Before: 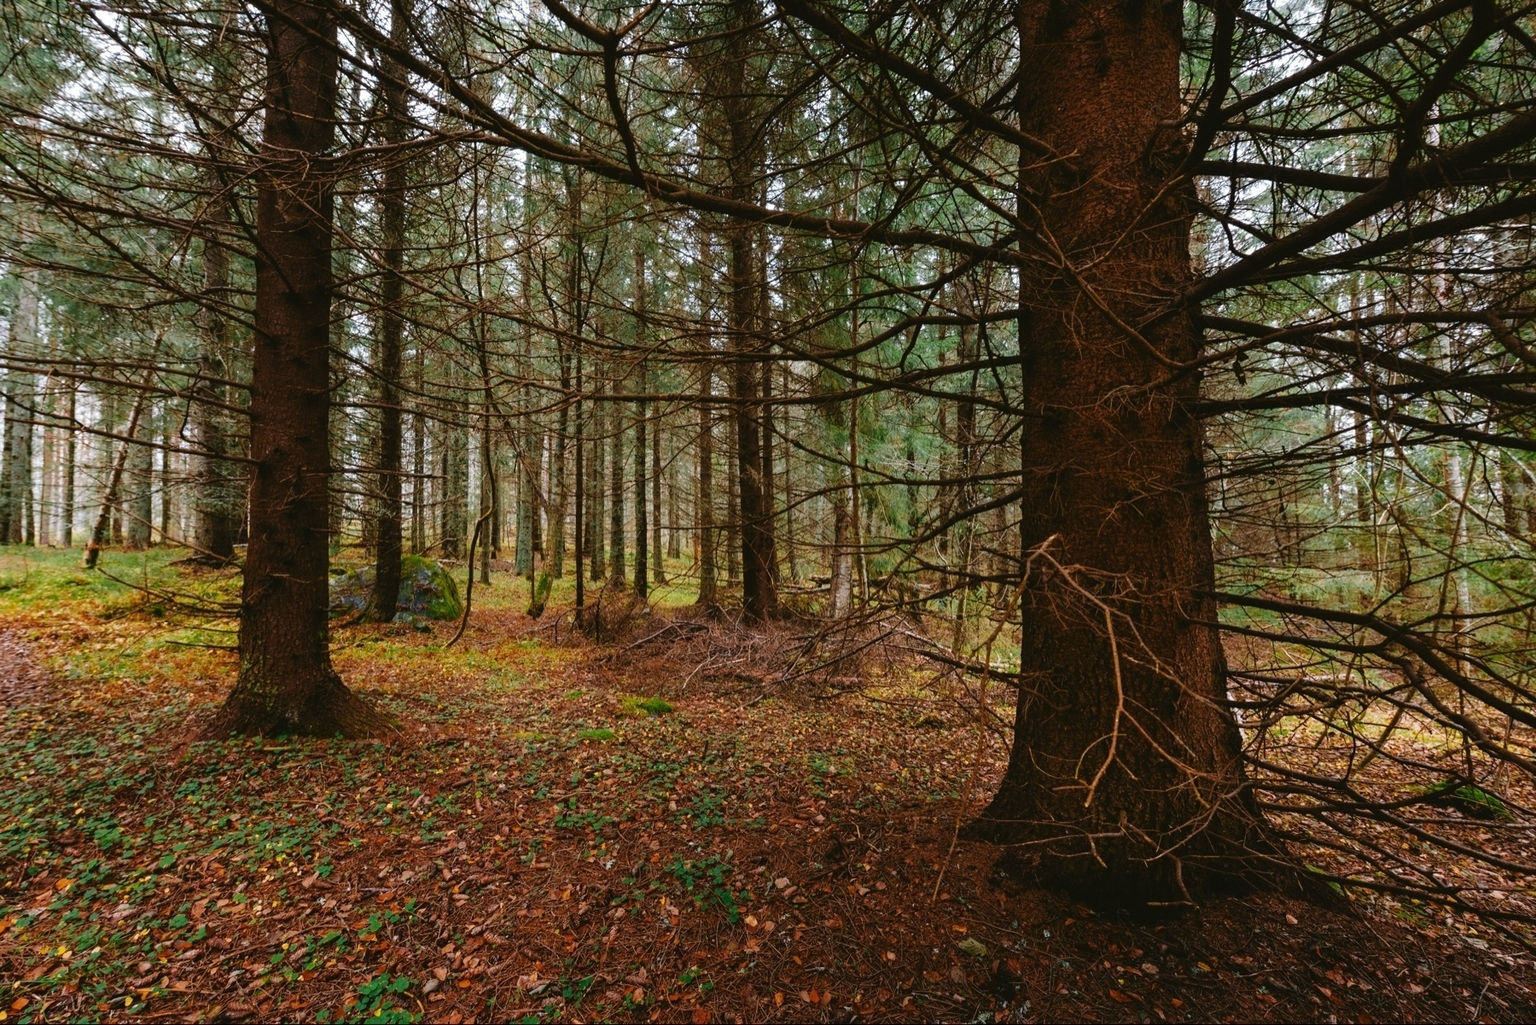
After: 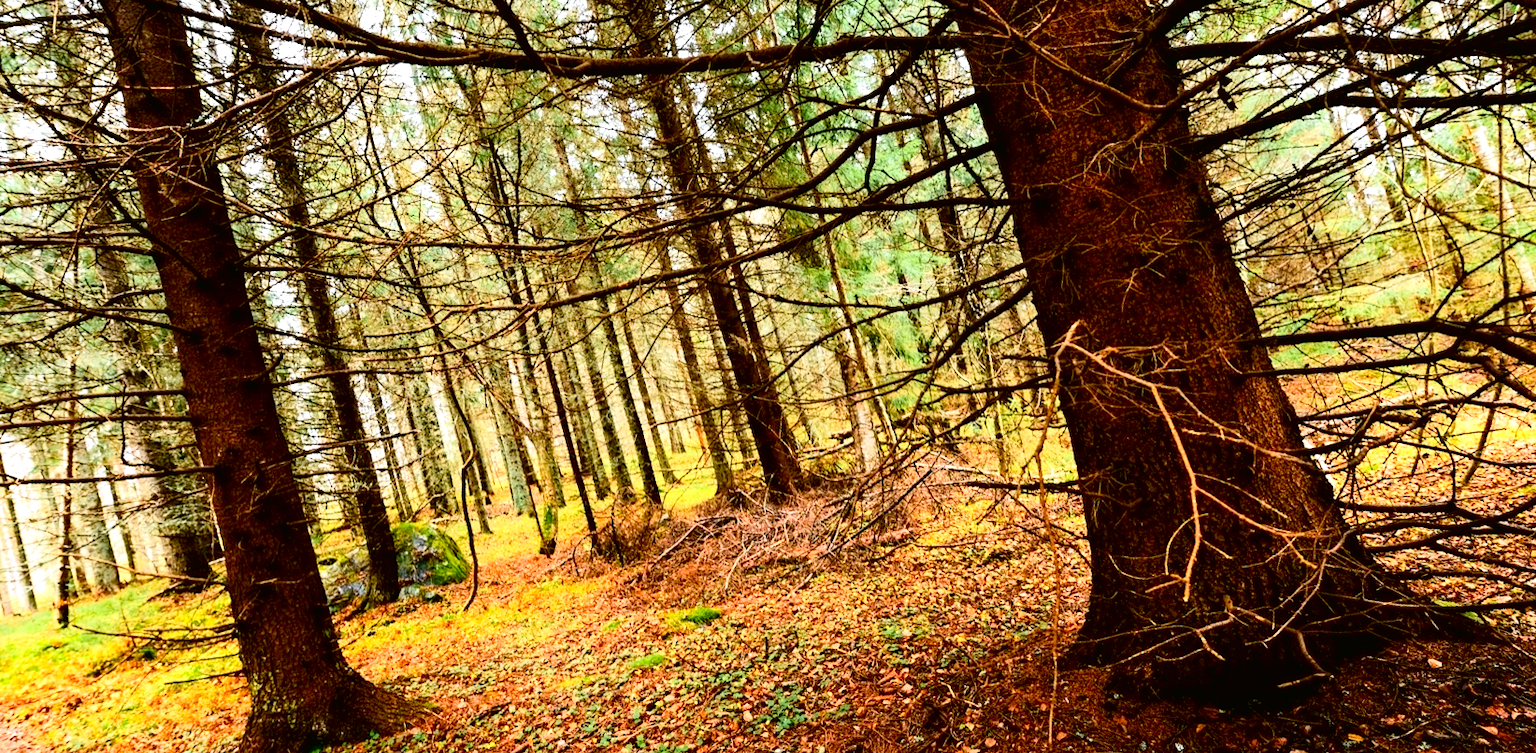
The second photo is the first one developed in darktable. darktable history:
tone curve: curves: ch0 [(0, 0.008) (0.107, 0.083) (0.283, 0.287) (0.429, 0.51) (0.607, 0.739) (0.789, 0.893) (0.998, 0.978)]; ch1 [(0, 0) (0.323, 0.339) (0.438, 0.427) (0.478, 0.484) (0.502, 0.502) (0.527, 0.525) (0.571, 0.579) (0.608, 0.629) (0.669, 0.704) (0.859, 0.899) (1, 1)]; ch2 [(0, 0) (0.33, 0.347) (0.421, 0.456) (0.473, 0.498) (0.502, 0.504) (0.522, 0.524) (0.549, 0.567) (0.593, 0.626) (0.676, 0.724) (1, 1)], color space Lab, independent channels, preserve colors none
rotate and perspective: rotation -14.8°, crop left 0.1, crop right 0.903, crop top 0.25, crop bottom 0.748
exposure: black level correction 0.009, exposure 1.425 EV, compensate highlight preservation false
